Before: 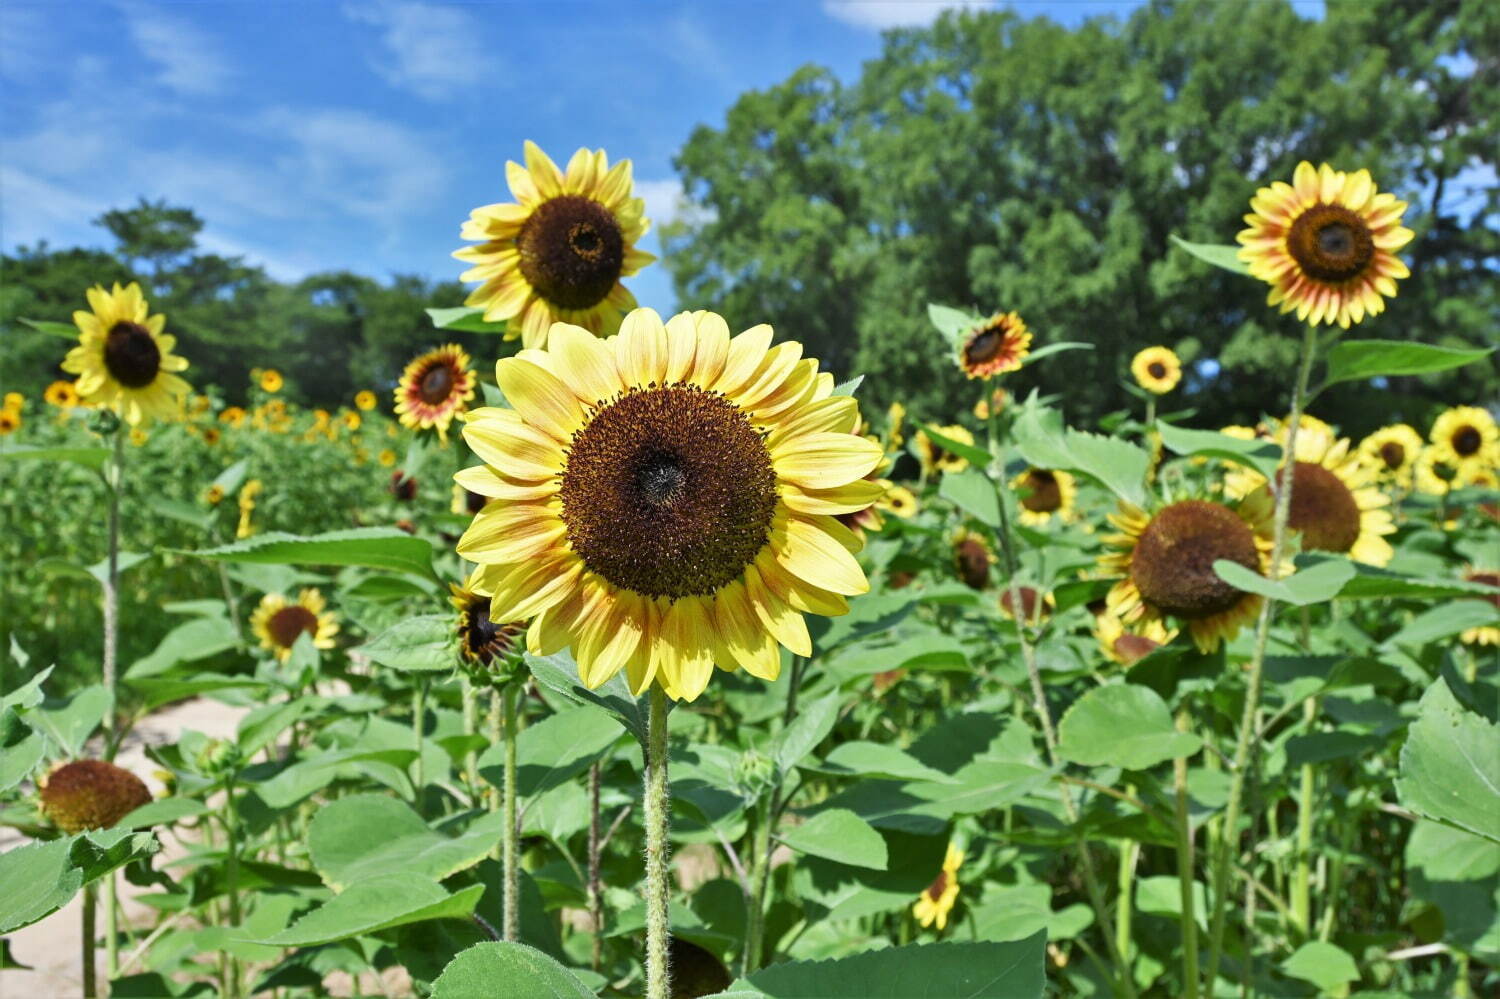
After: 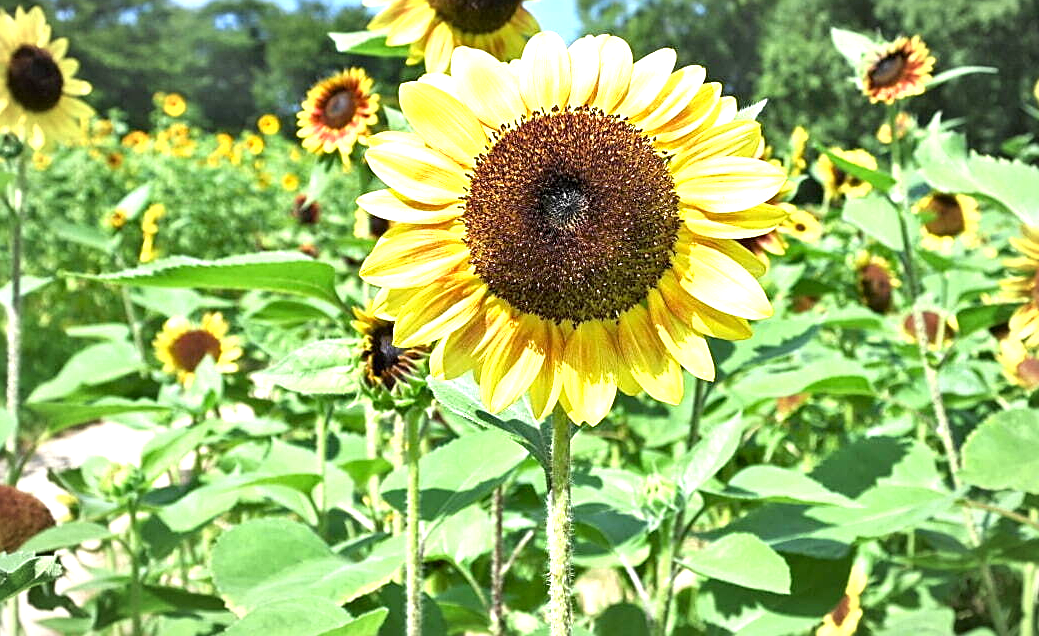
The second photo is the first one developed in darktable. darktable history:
crop: left 6.488%, top 27.668%, right 24.183%, bottom 8.656%
vignetting: fall-off radius 100%, width/height ratio 1.337
sharpen: on, module defaults
exposure: black level correction 0.001, exposure 1.116 EV, compensate highlight preservation false
